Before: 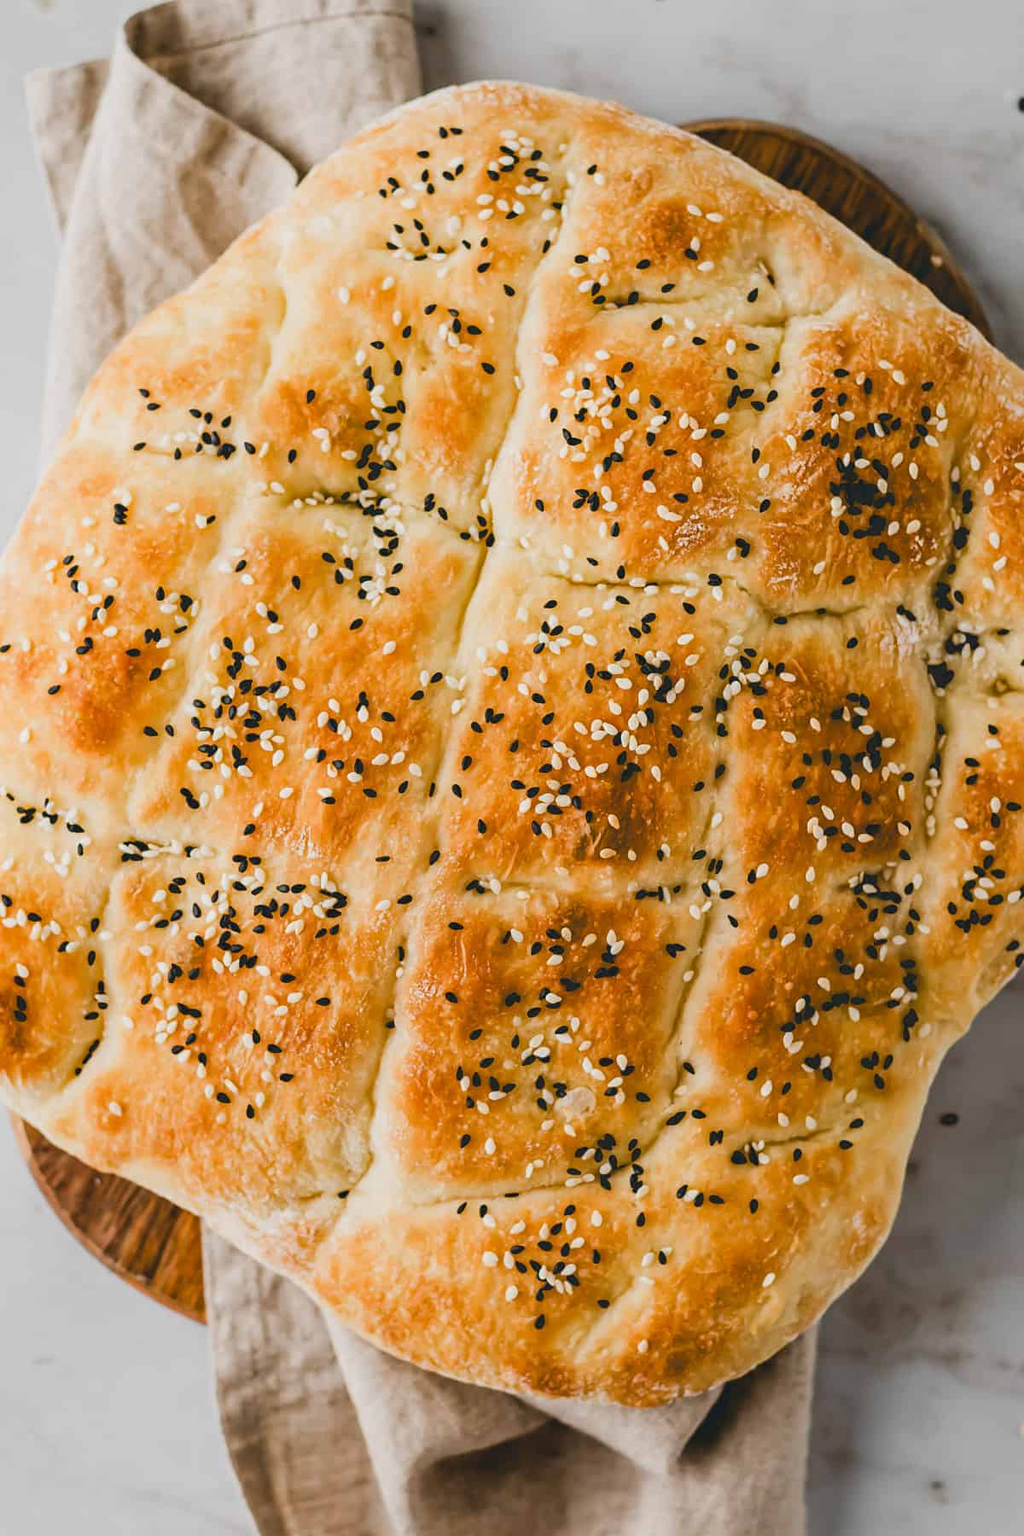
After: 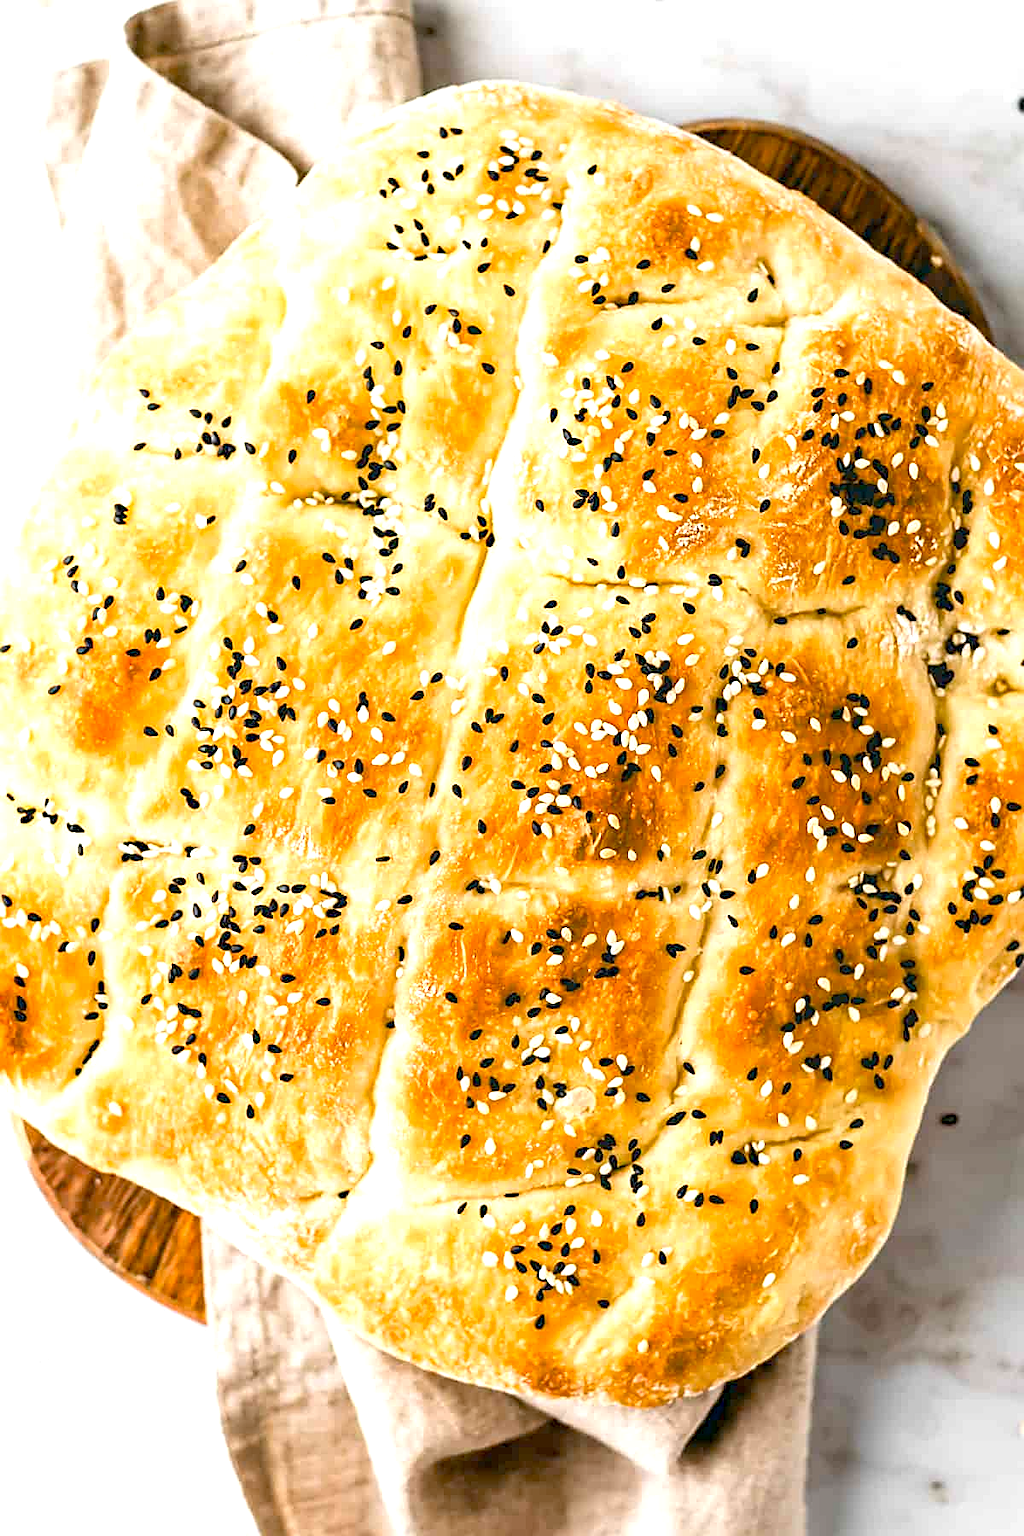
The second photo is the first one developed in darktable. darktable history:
sharpen: on, module defaults
exposure: black level correction 0.011, exposure 1.088 EV, compensate exposure bias true, compensate highlight preservation false
